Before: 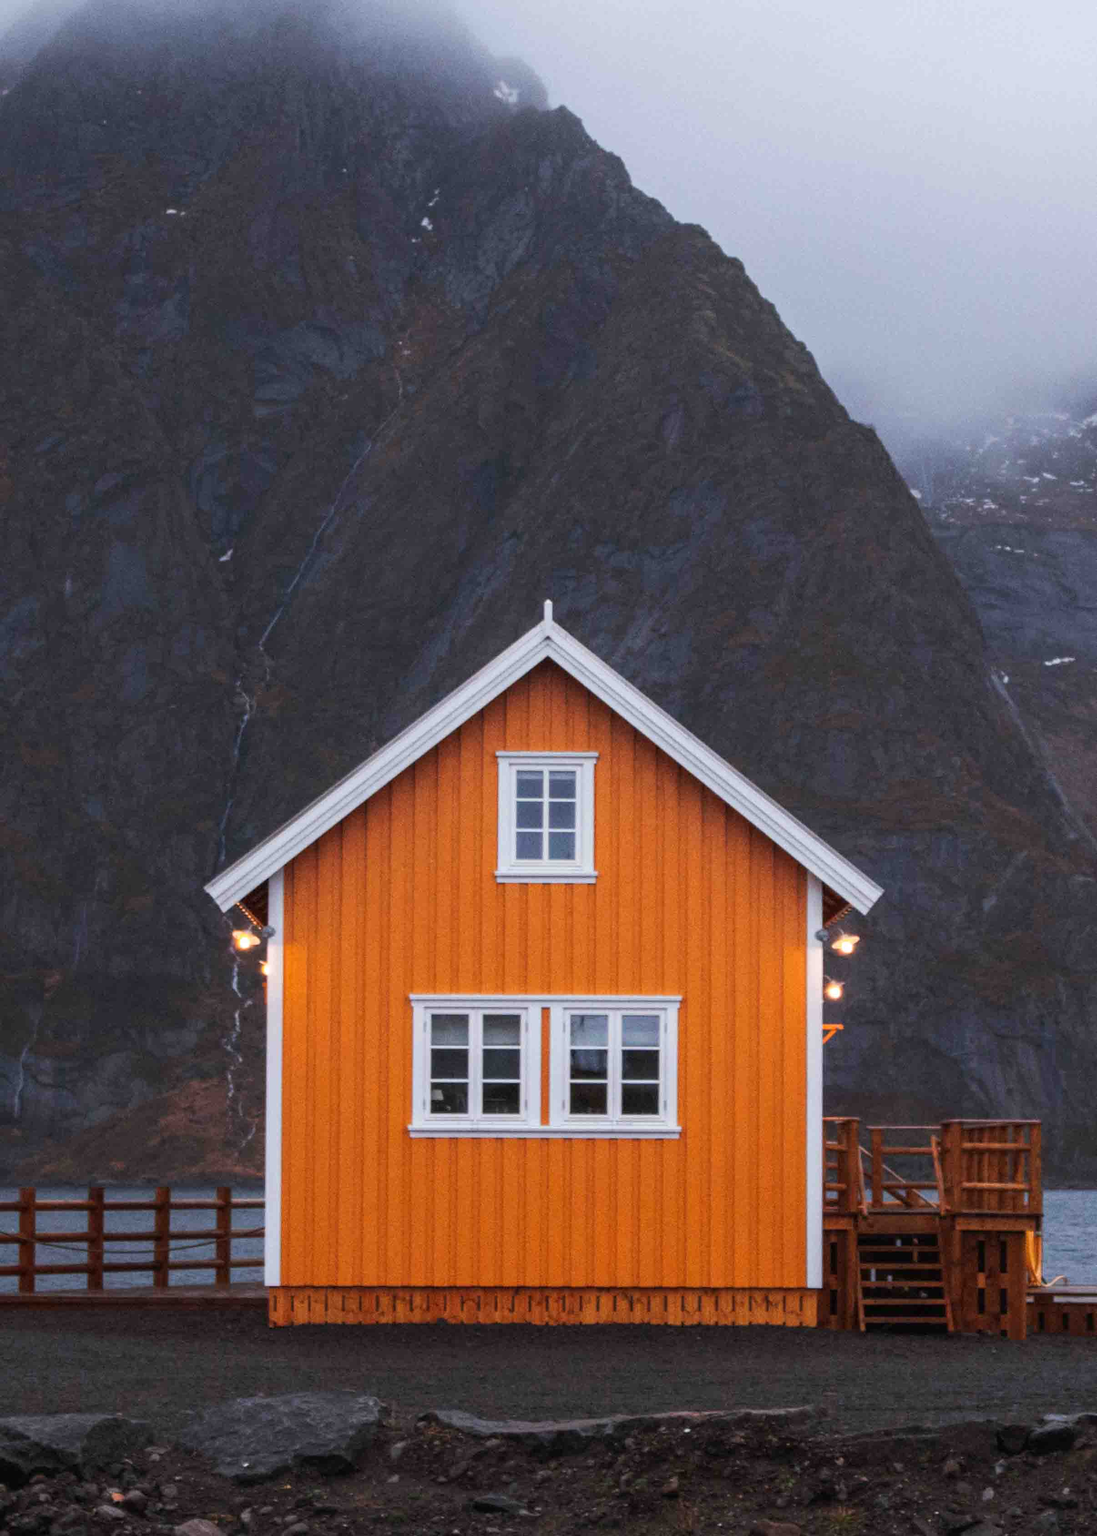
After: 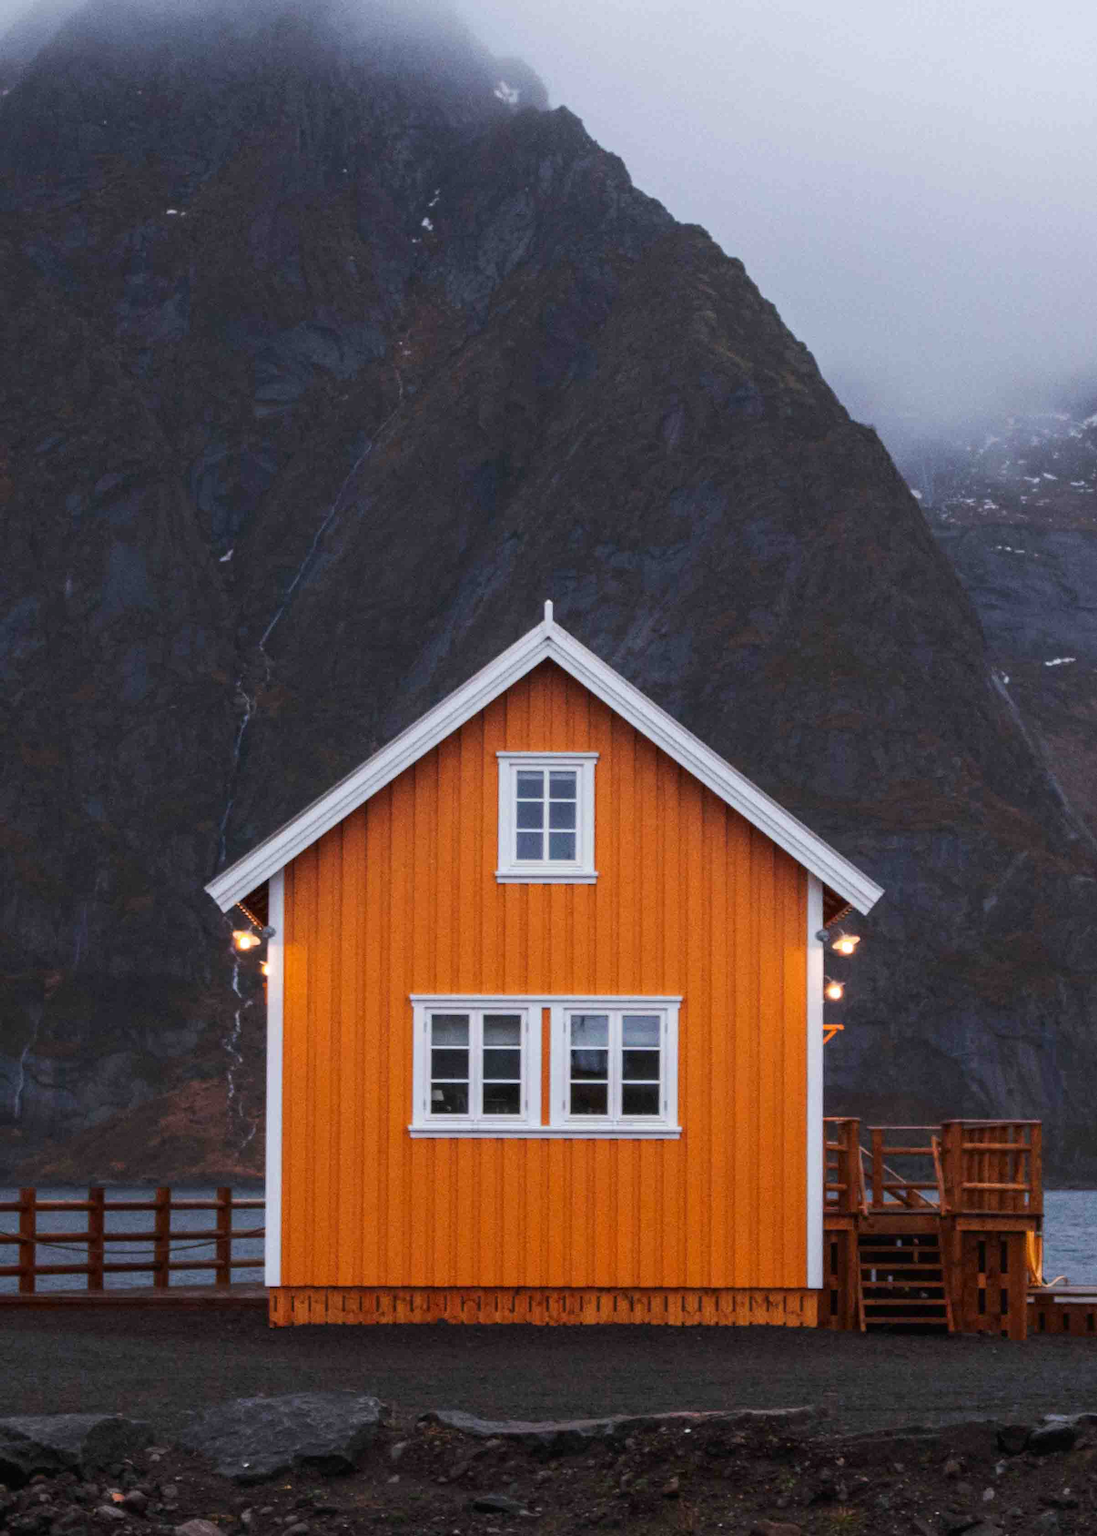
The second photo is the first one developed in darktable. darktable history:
white balance: emerald 1
contrast brightness saturation: contrast 0.03, brightness -0.04
